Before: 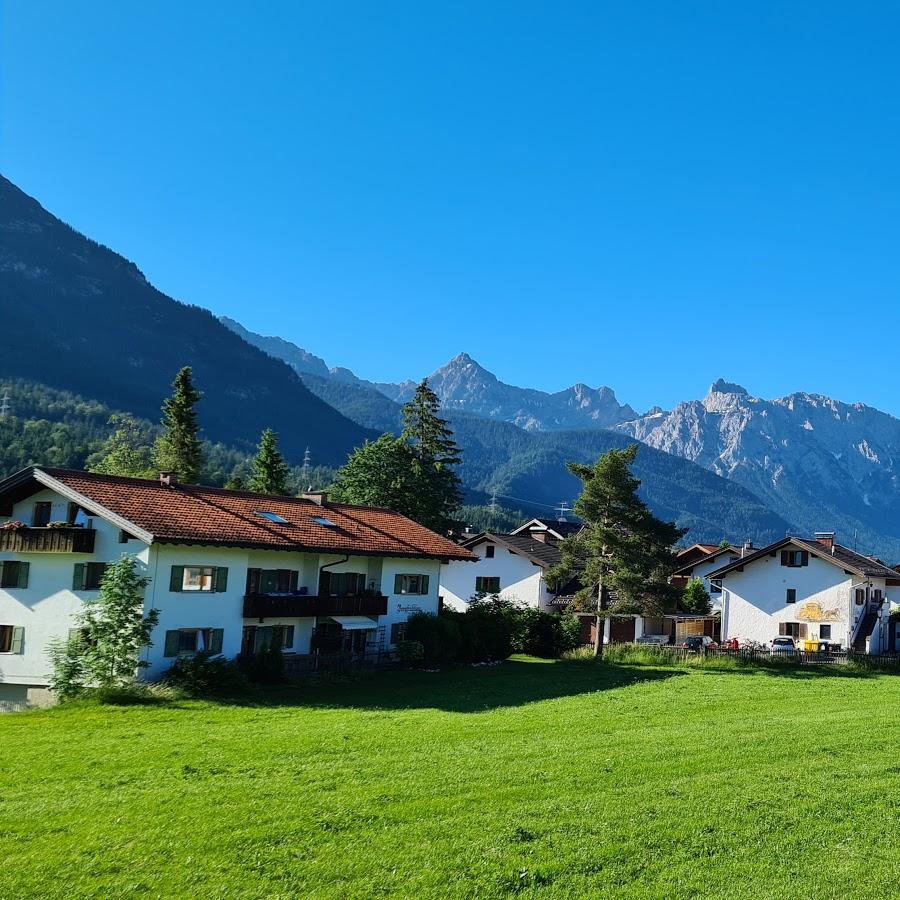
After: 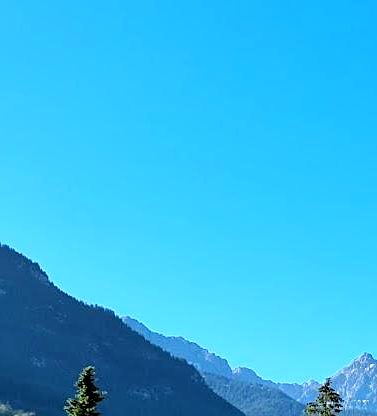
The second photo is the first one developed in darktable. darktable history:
rgb levels: levels [[0.013, 0.434, 0.89], [0, 0.5, 1], [0, 0.5, 1]]
crop and rotate: left 10.817%, top 0.062%, right 47.194%, bottom 53.626%
exposure: black level correction 0.001, exposure 0.5 EV, compensate exposure bias true, compensate highlight preservation false
sharpen: amount 0.2
